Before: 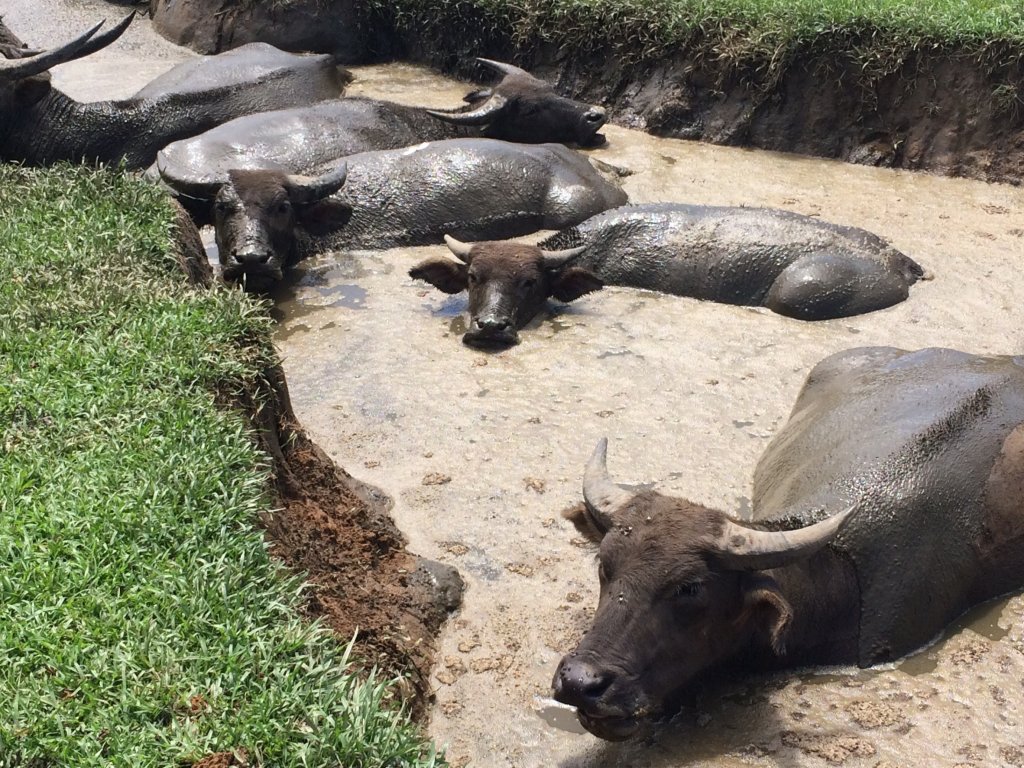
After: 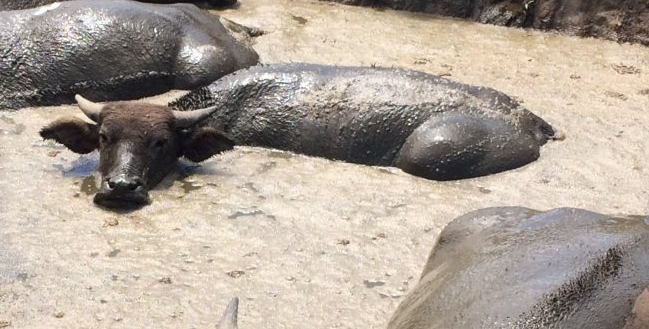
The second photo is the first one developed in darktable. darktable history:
crop: left 36.042%, top 18.232%, right 0.503%, bottom 38.878%
local contrast: mode bilateral grid, contrast 29, coarseness 15, detail 115%, midtone range 0.2
